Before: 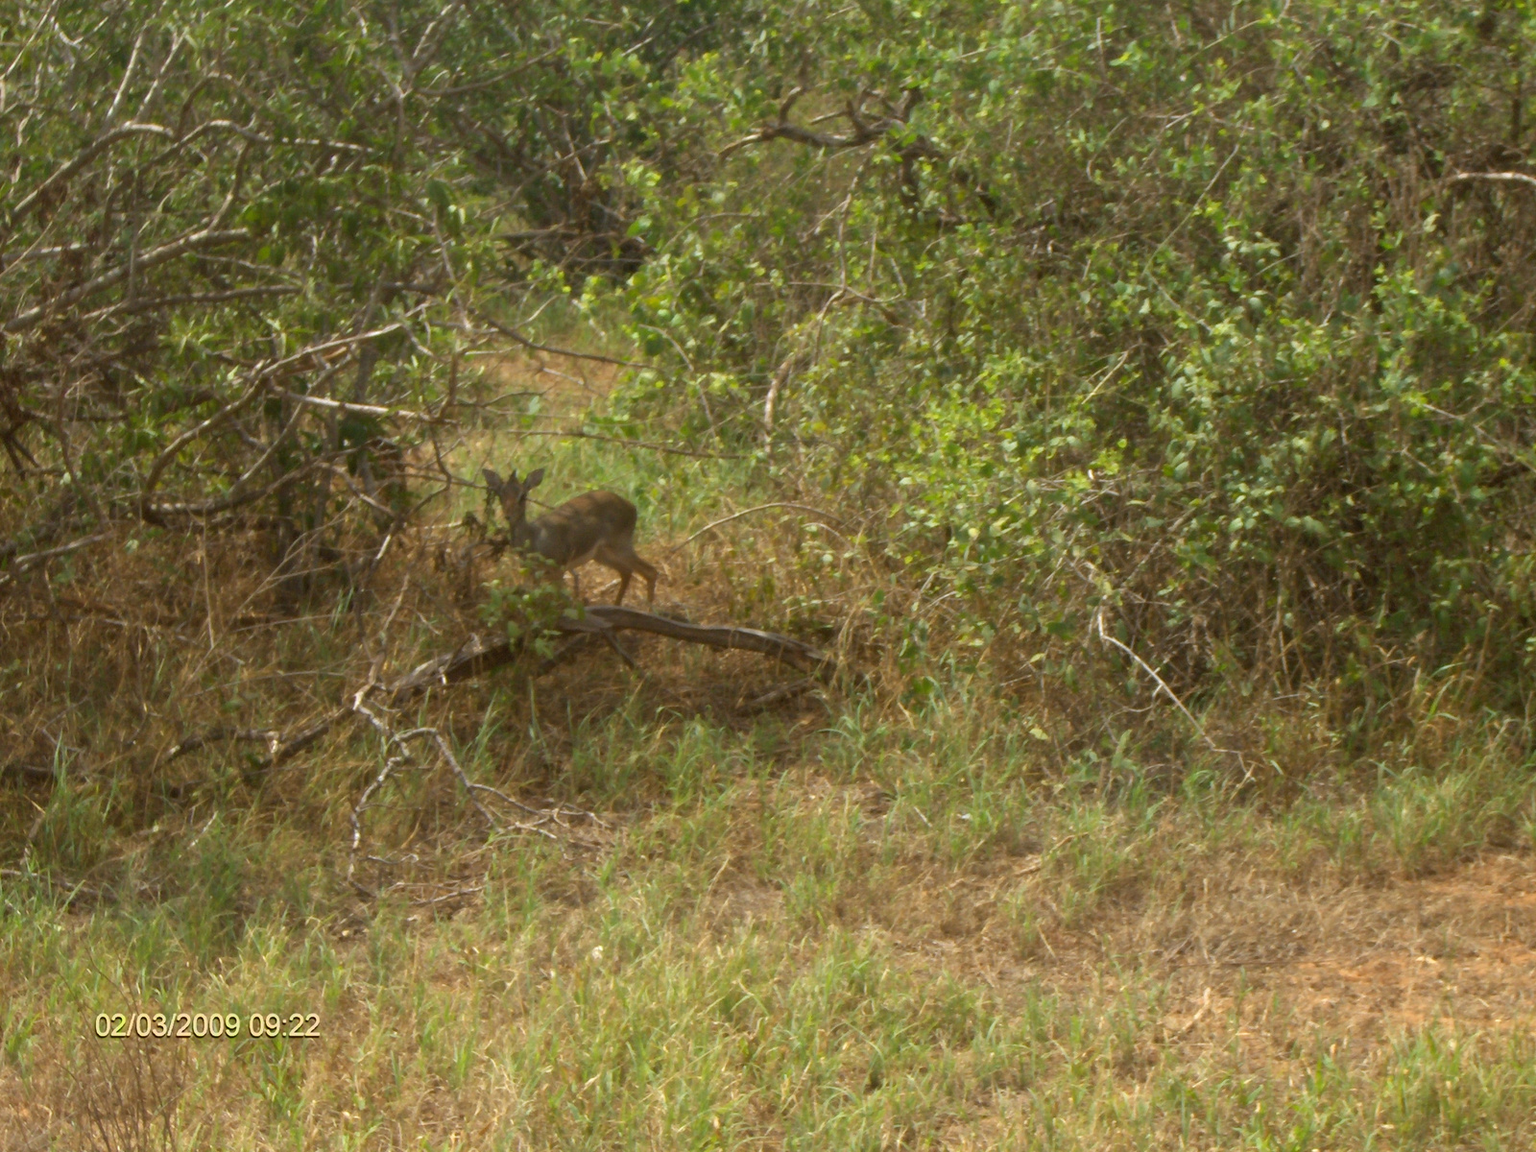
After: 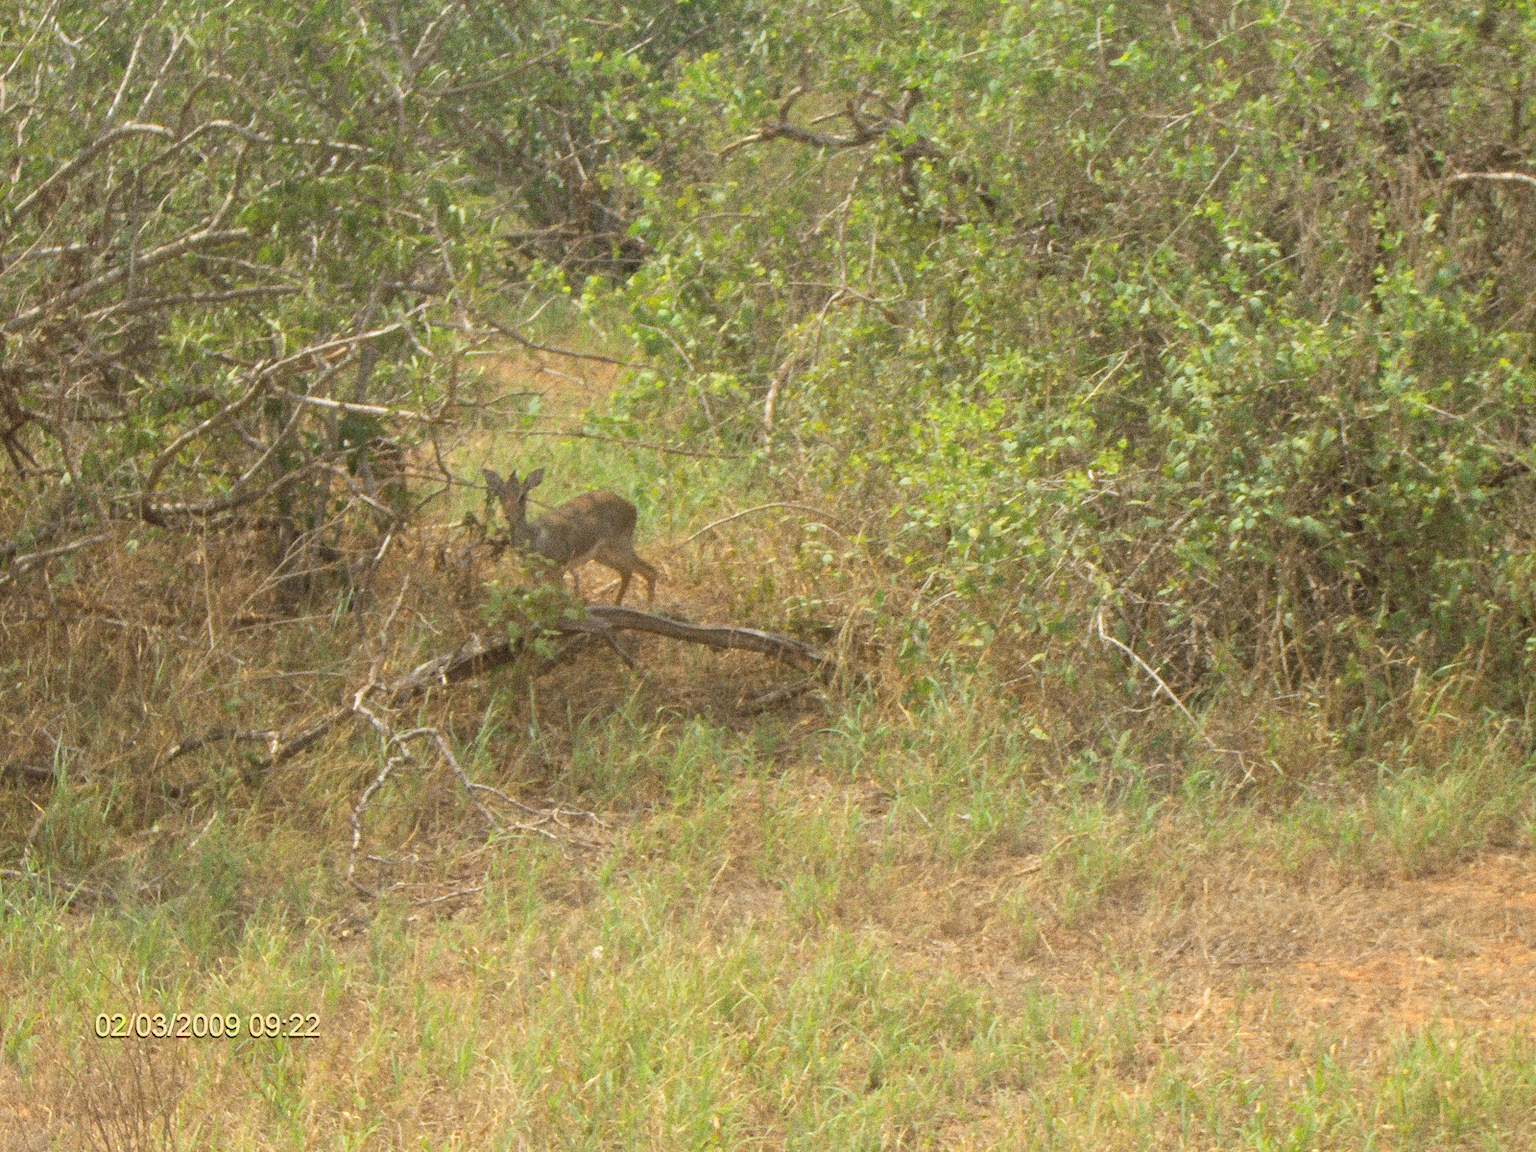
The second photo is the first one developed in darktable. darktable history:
color balance rgb: perceptual saturation grading › global saturation 3.7%, global vibrance 5.56%, contrast 3.24%
grain: coarseness 0.09 ISO, strength 40%
contrast equalizer: y [[0.5, 0.5, 0.5, 0.512, 0.552, 0.62], [0.5 ×6], [0.5 ×4, 0.504, 0.553], [0 ×6], [0 ×6]]
global tonemap: drago (0.7, 100)
